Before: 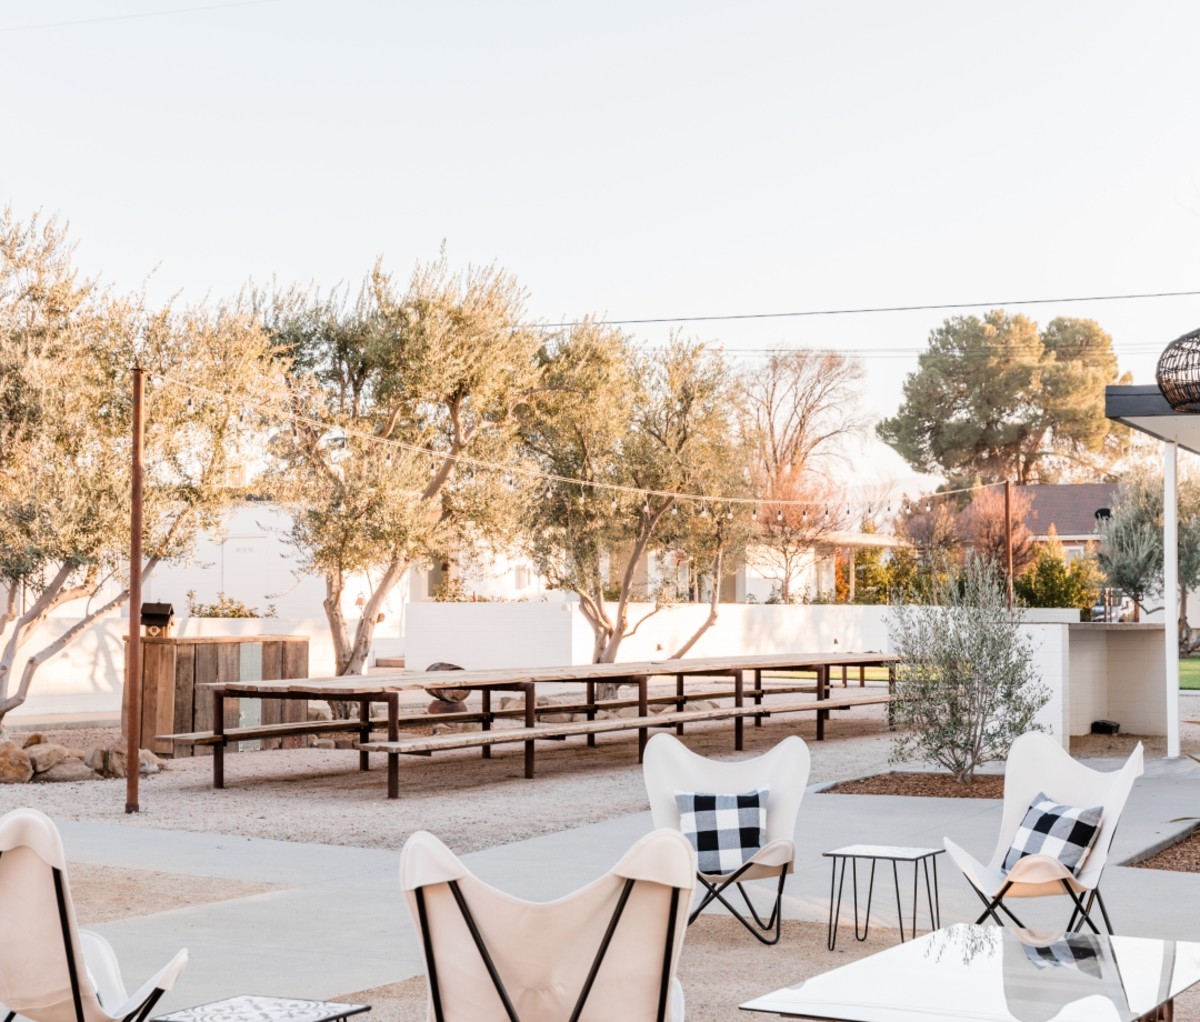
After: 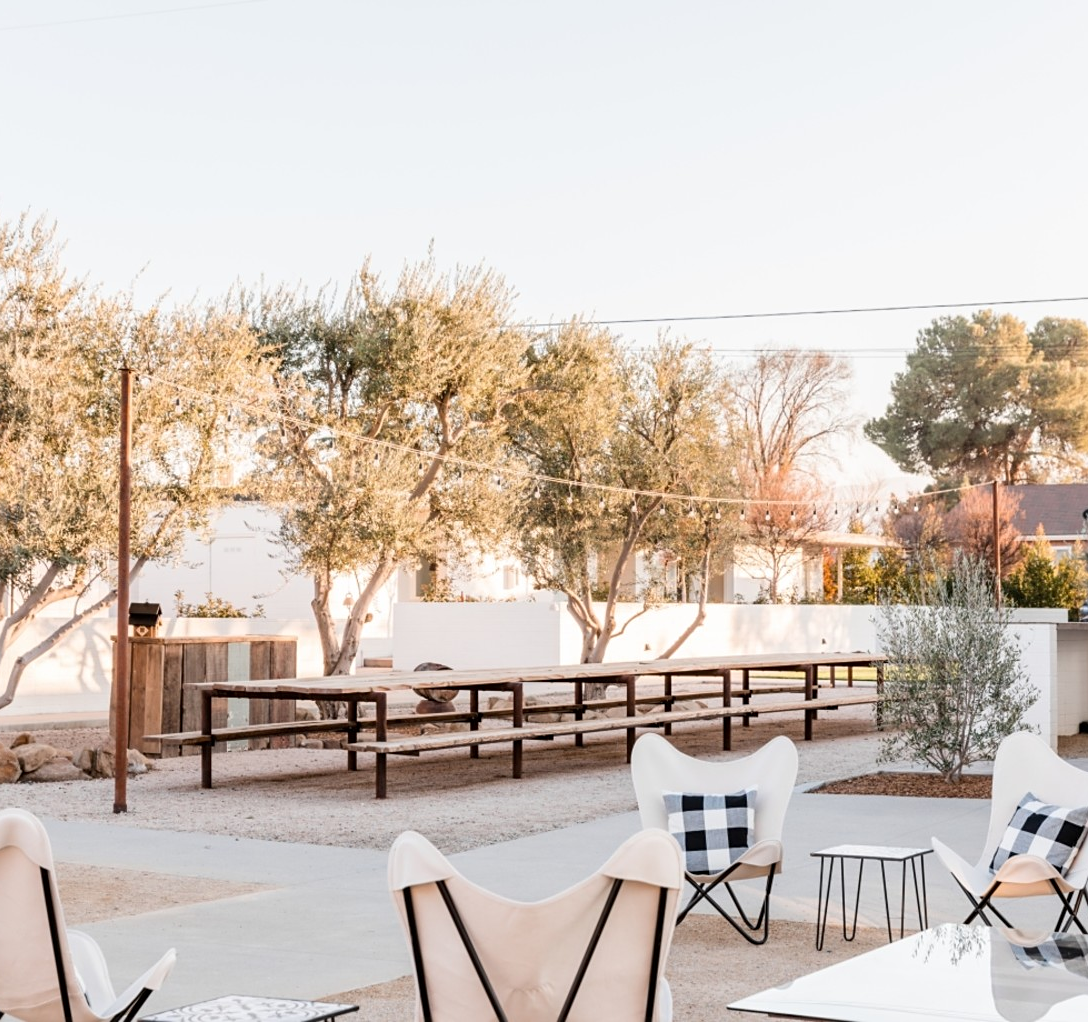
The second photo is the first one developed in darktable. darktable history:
crop and rotate: left 1.08%, right 8.224%
sharpen: amount 0.211
